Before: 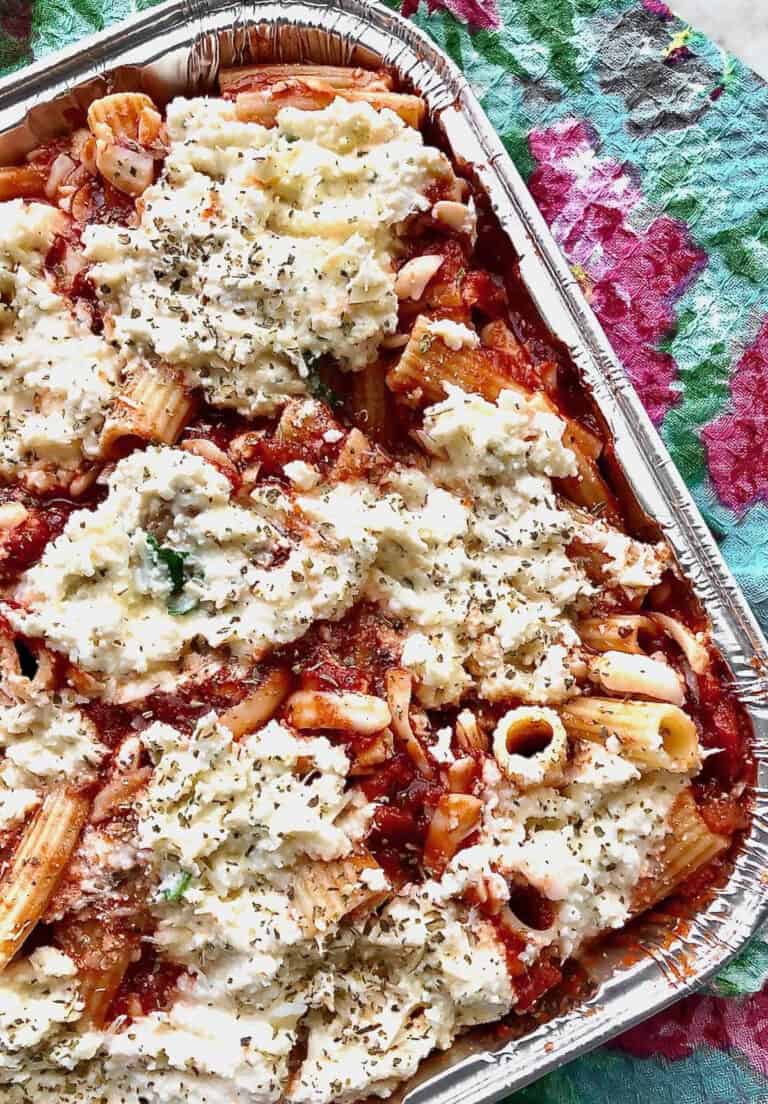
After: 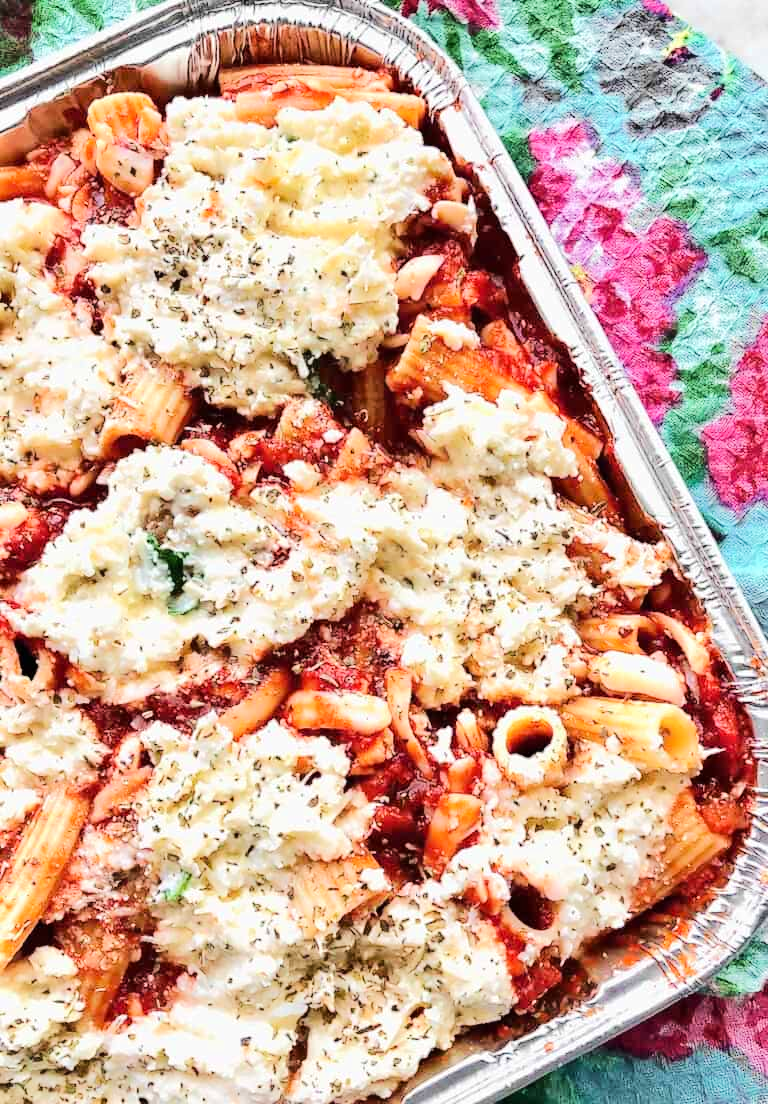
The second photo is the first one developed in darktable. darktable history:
tone equalizer: -7 EV 0.141 EV, -6 EV 0.586 EV, -5 EV 1.14 EV, -4 EV 1.36 EV, -3 EV 1.12 EV, -2 EV 0.6 EV, -1 EV 0.149 EV, edges refinement/feathering 500, mask exposure compensation -1.57 EV, preserve details no
